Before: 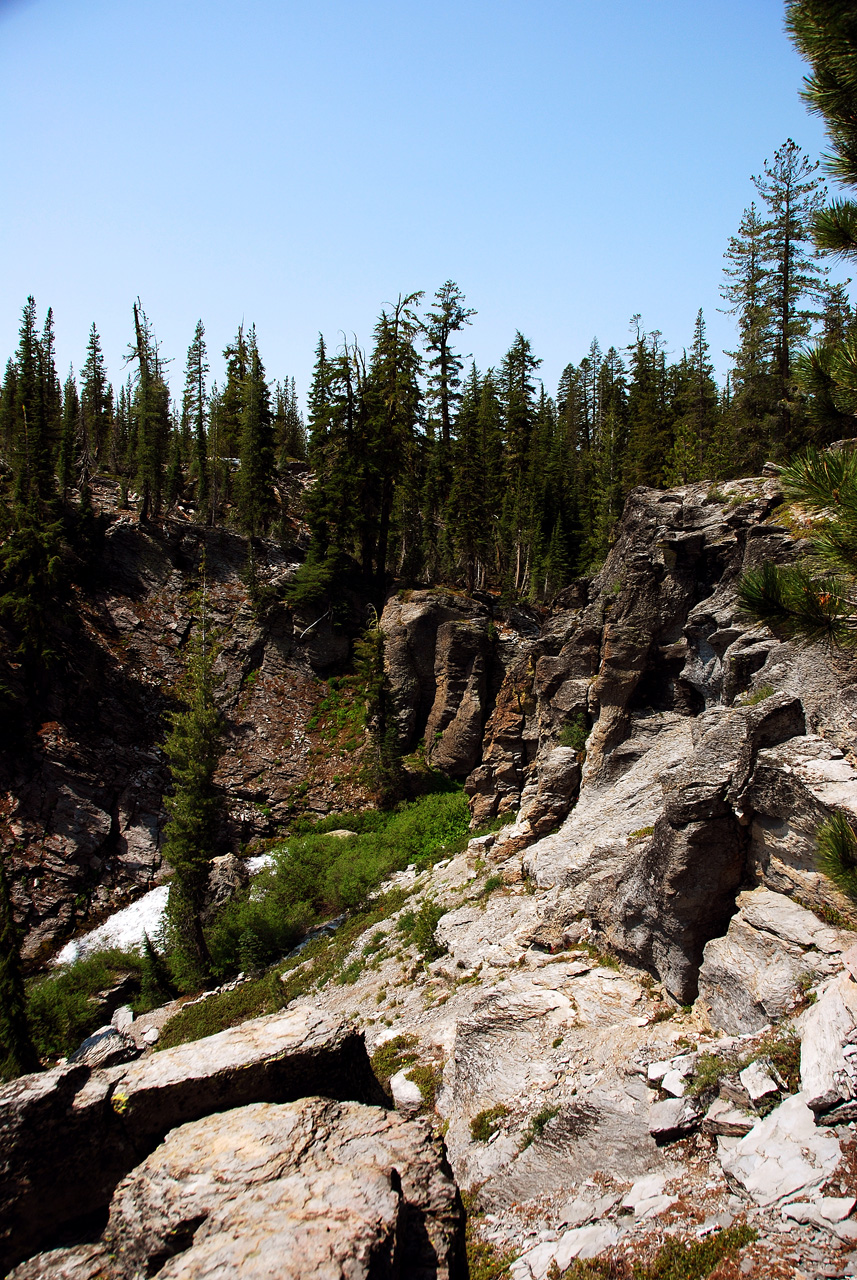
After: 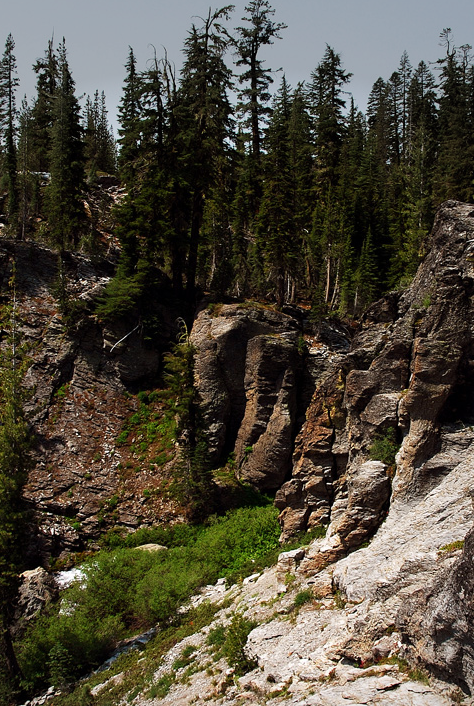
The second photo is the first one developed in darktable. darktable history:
crop and rotate: left 22.282%, top 22.396%, right 22.34%, bottom 22.402%
vignetting: fall-off start 100.39%, center (-0.03, 0.233), width/height ratio 1.302
